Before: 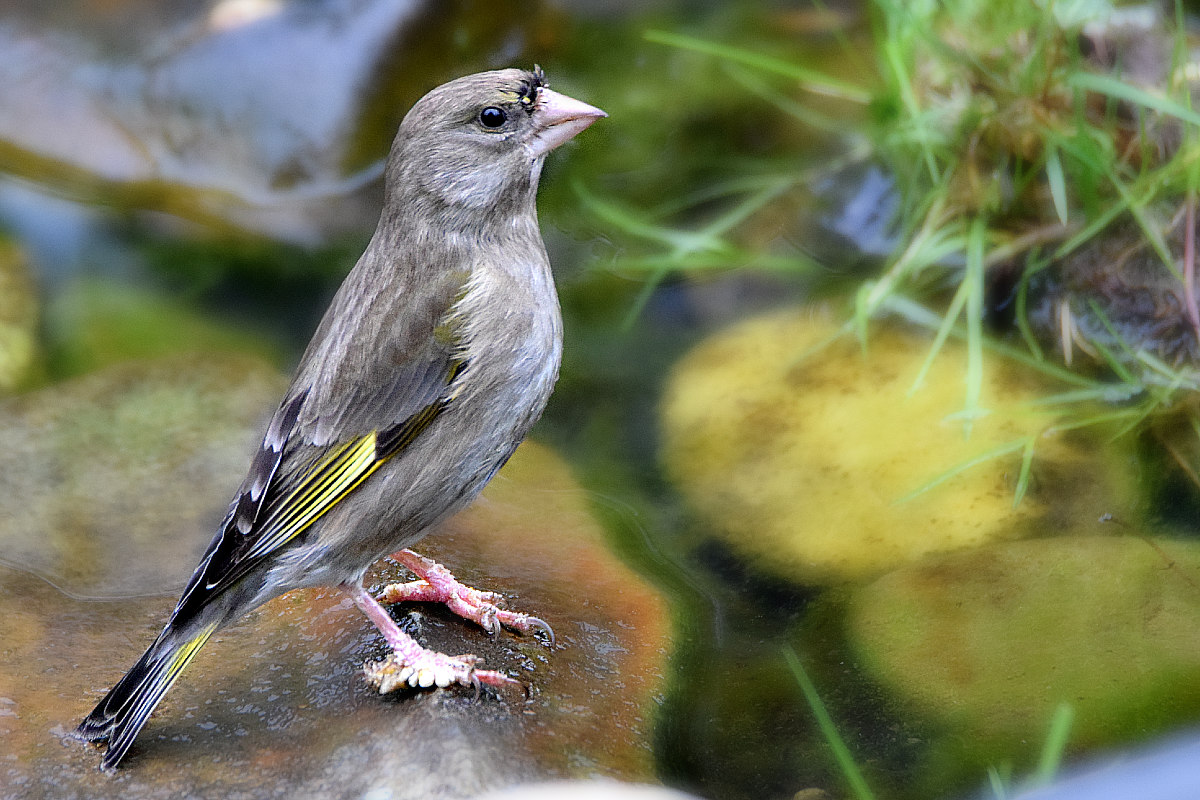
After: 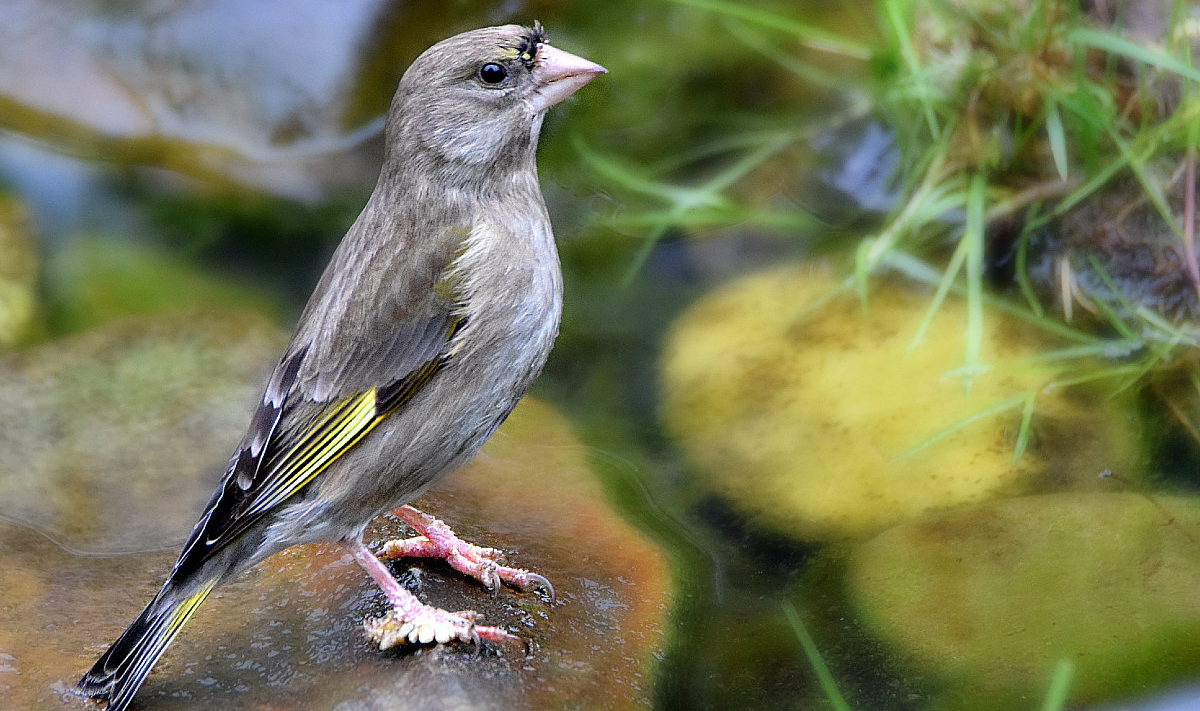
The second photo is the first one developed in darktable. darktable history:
crop and rotate: top 5.515%, bottom 5.609%
